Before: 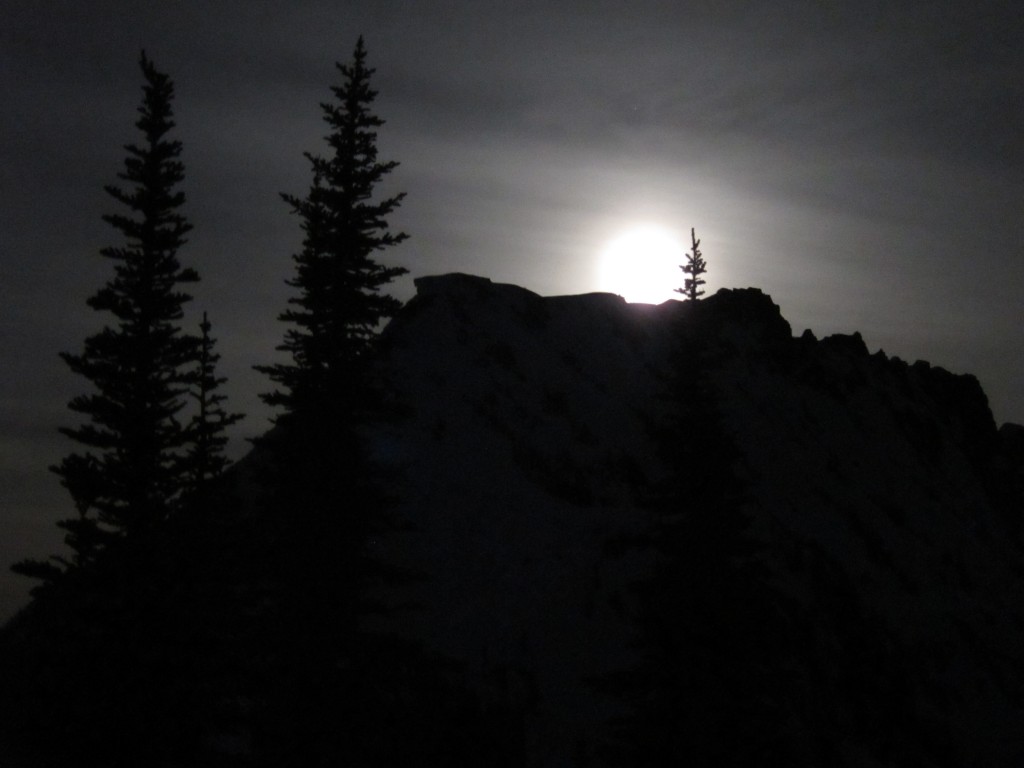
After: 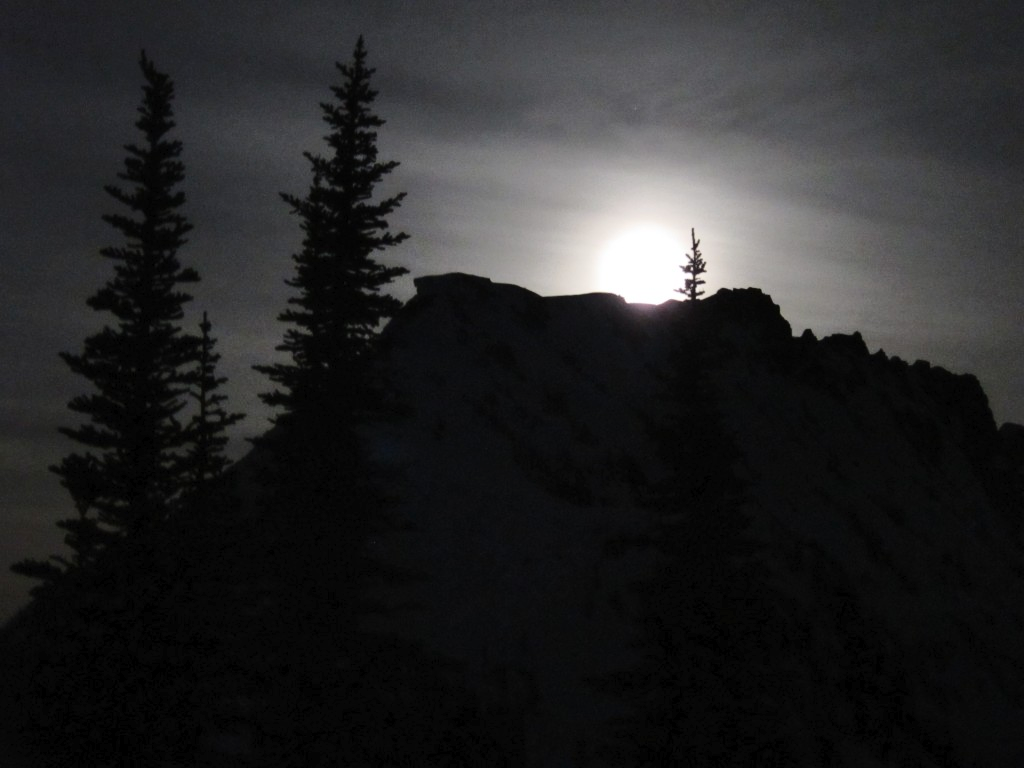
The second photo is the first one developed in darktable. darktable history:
tone curve: curves: ch0 [(0, 0) (0.003, 0.008) (0.011, 0.017) (0.025, 0.027) (0.044, 0.043) (0.069, 0.059) (0.1, 0.086) (0.136, 0.112) (0.177, 0.152) (0.224, 0.203) (0.277, 0.277) (0.335, 0.346) (0.399, 0.439) (0.468, 0.527) (0.543, 0.613) (0.623, 0.693) (0.709, 0.787) (0.801, 0.863) (0.898, 0.927) (1, 1)], color space Lab, independent channels, preserve colors none
shadows and highlights: shadows 36.41, highlights -27.07, soften with gaussian
